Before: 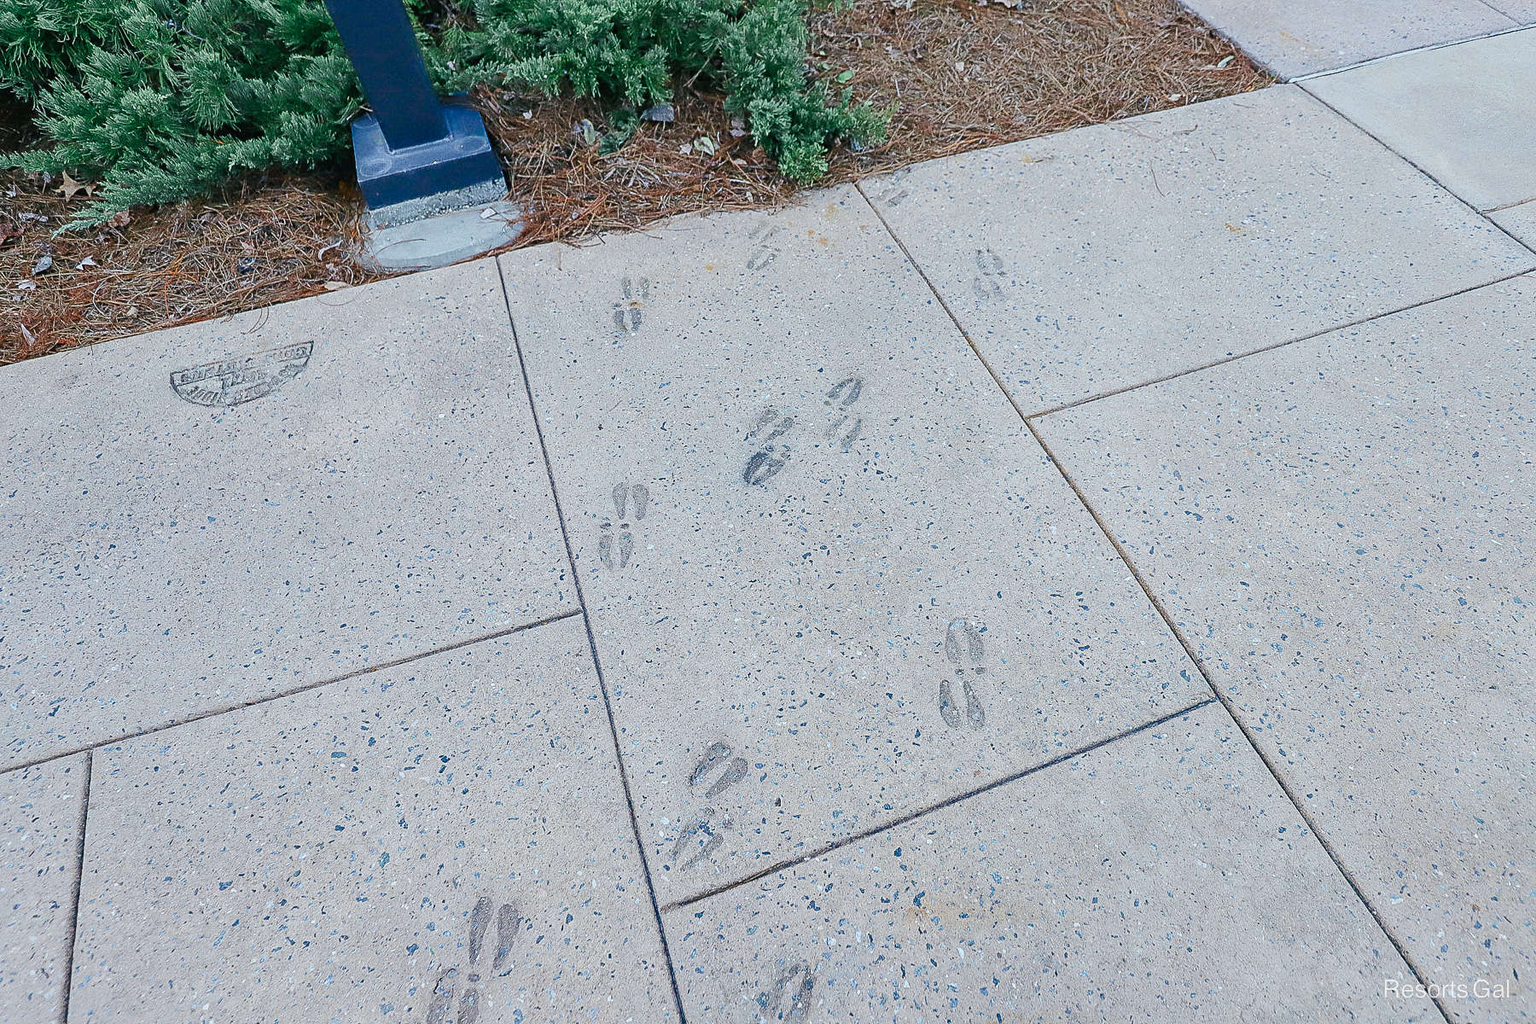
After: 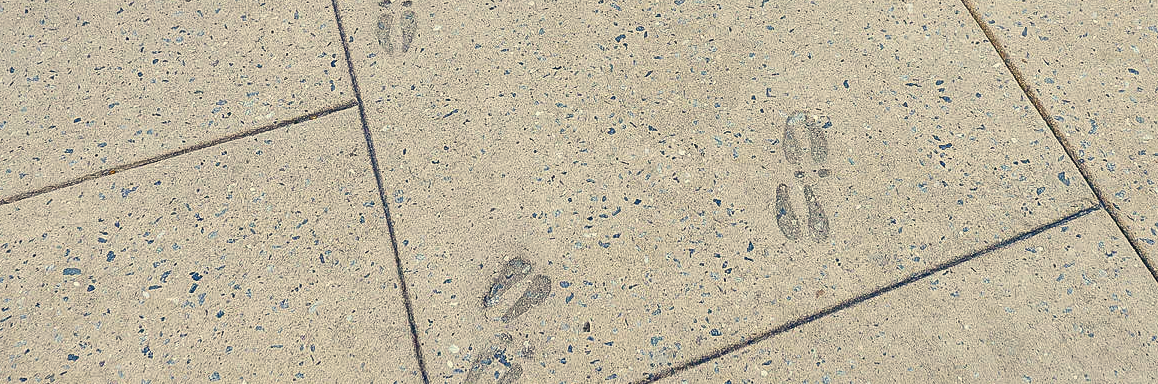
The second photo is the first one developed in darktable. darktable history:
local contrast: mode bilateral grid, contrast 20, coarseness 50, detail 132%, midtone range 0.2
crop: left 18.091%, top 51.13%, right 17.525%, bottom 16.85%
exposure: exposure -0.021 EV, compensate highlight preservation false
color correction: highlights a* 2.72, highlights b* 22.8
